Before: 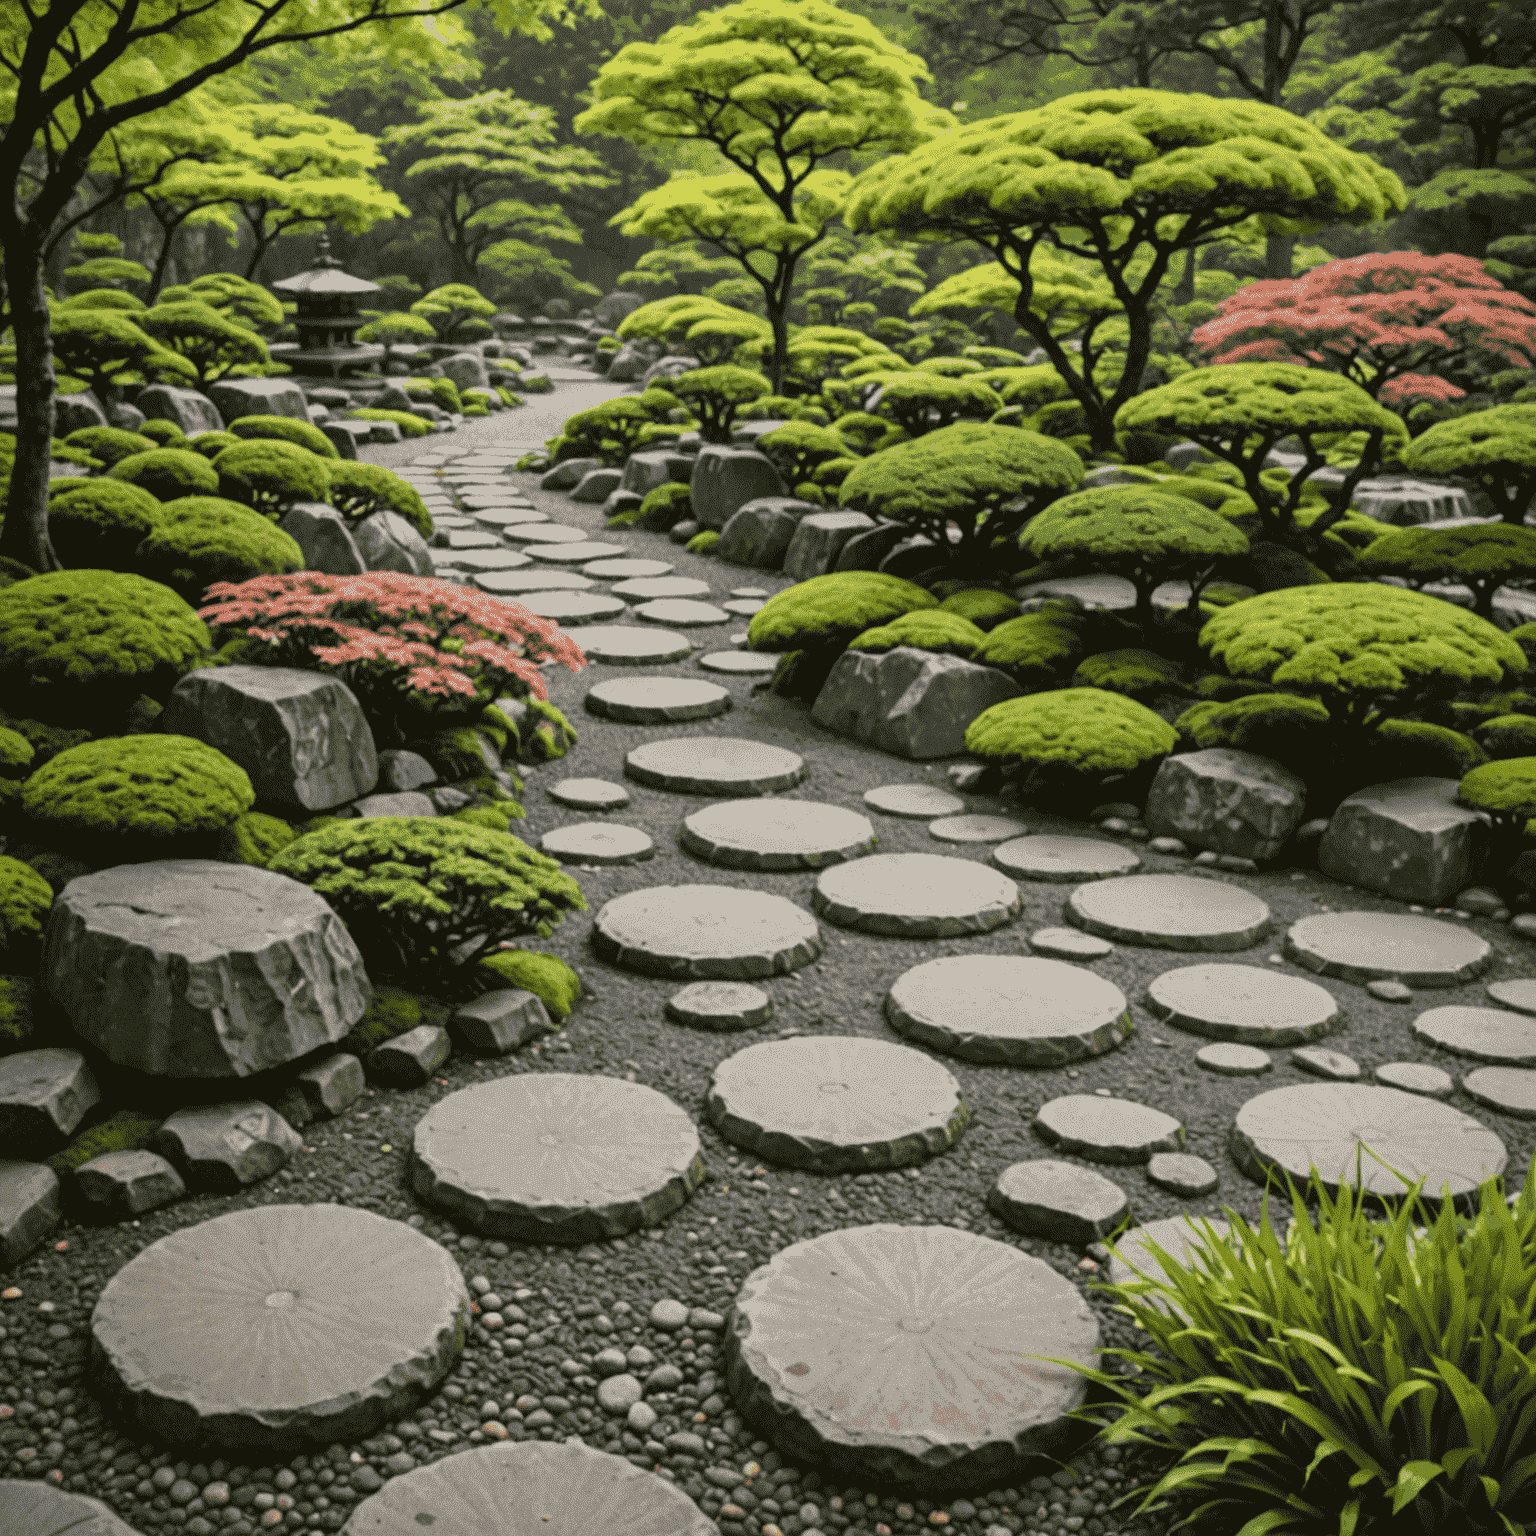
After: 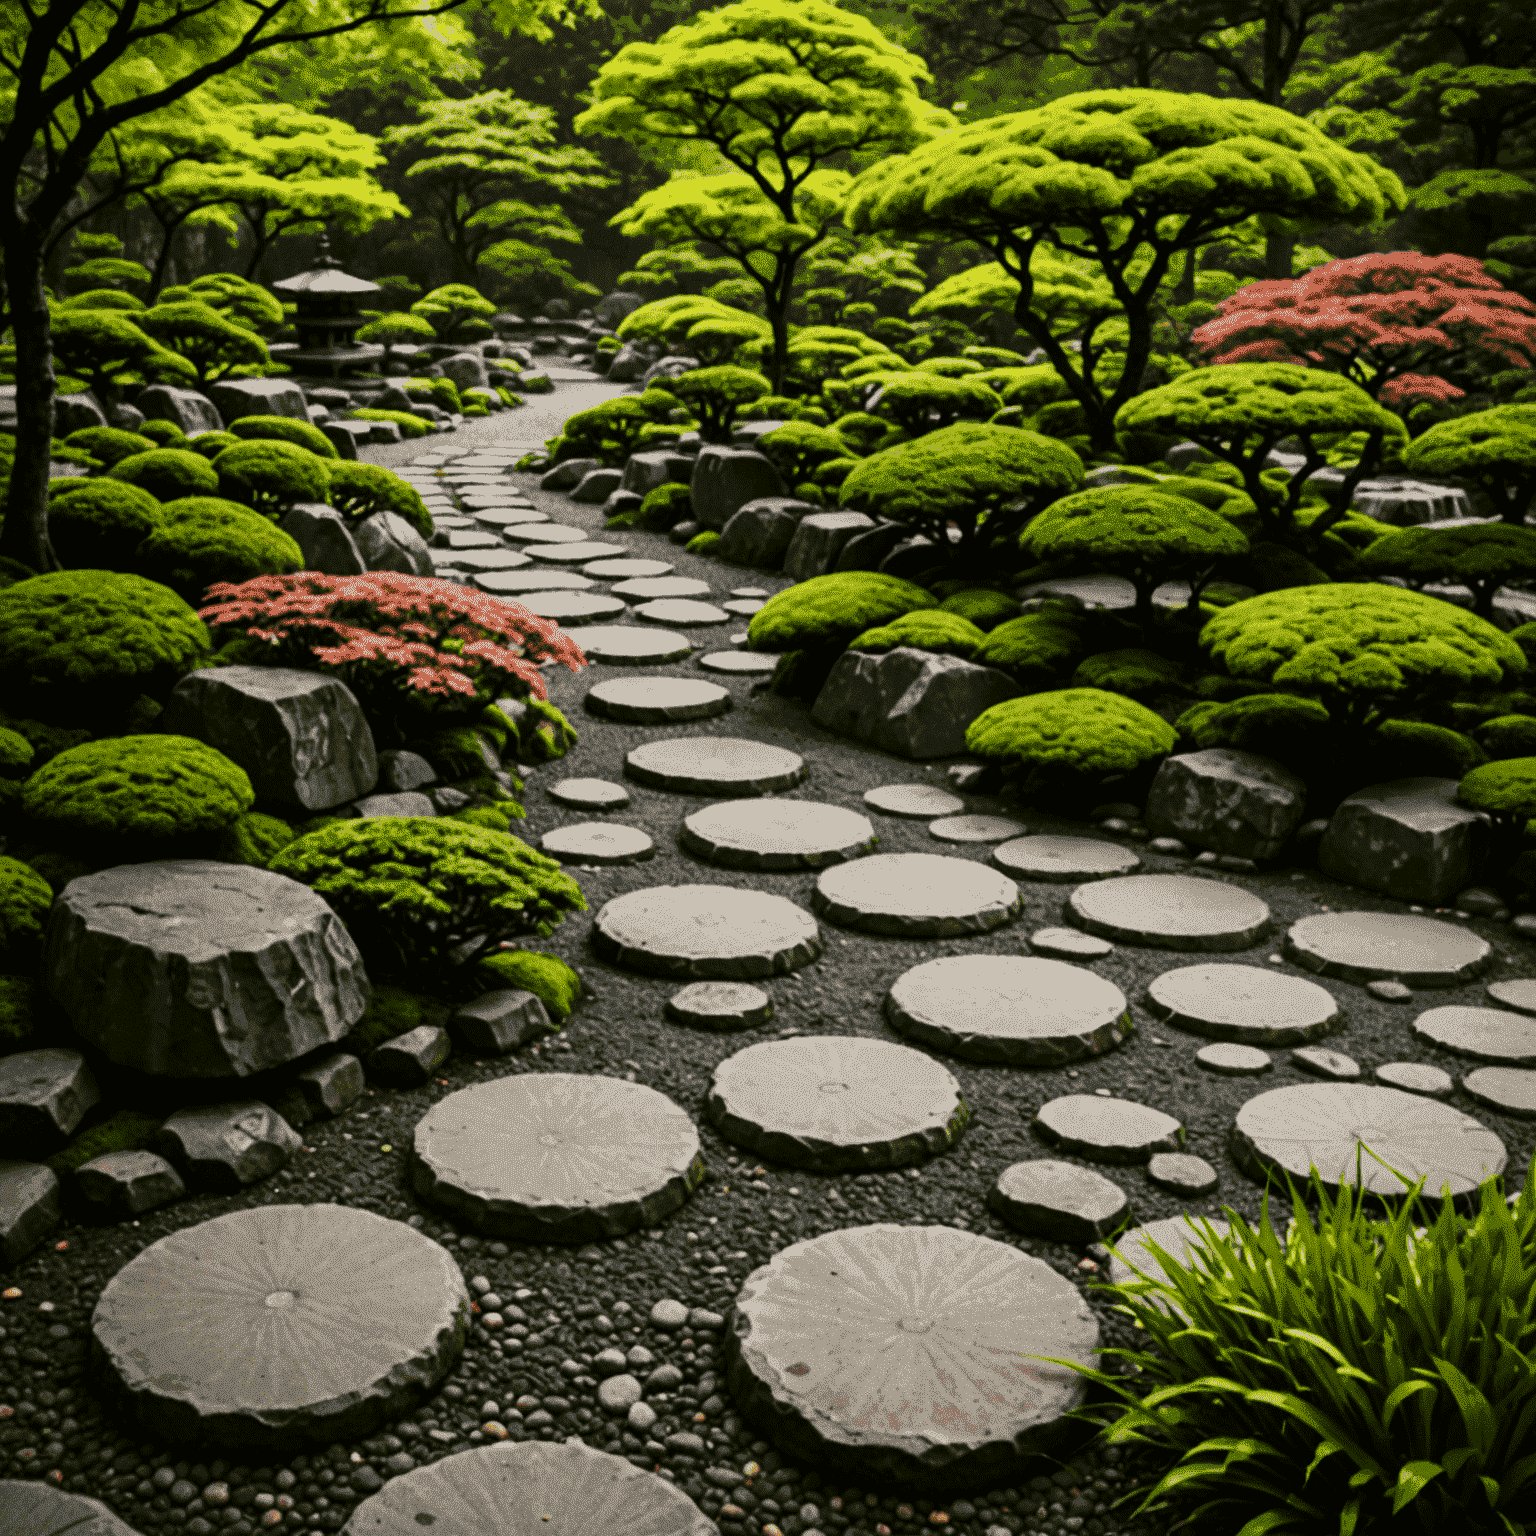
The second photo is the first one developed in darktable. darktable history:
contrast brightness saturation: contrast 0.223, brightness -0.19, saturation 0.243
